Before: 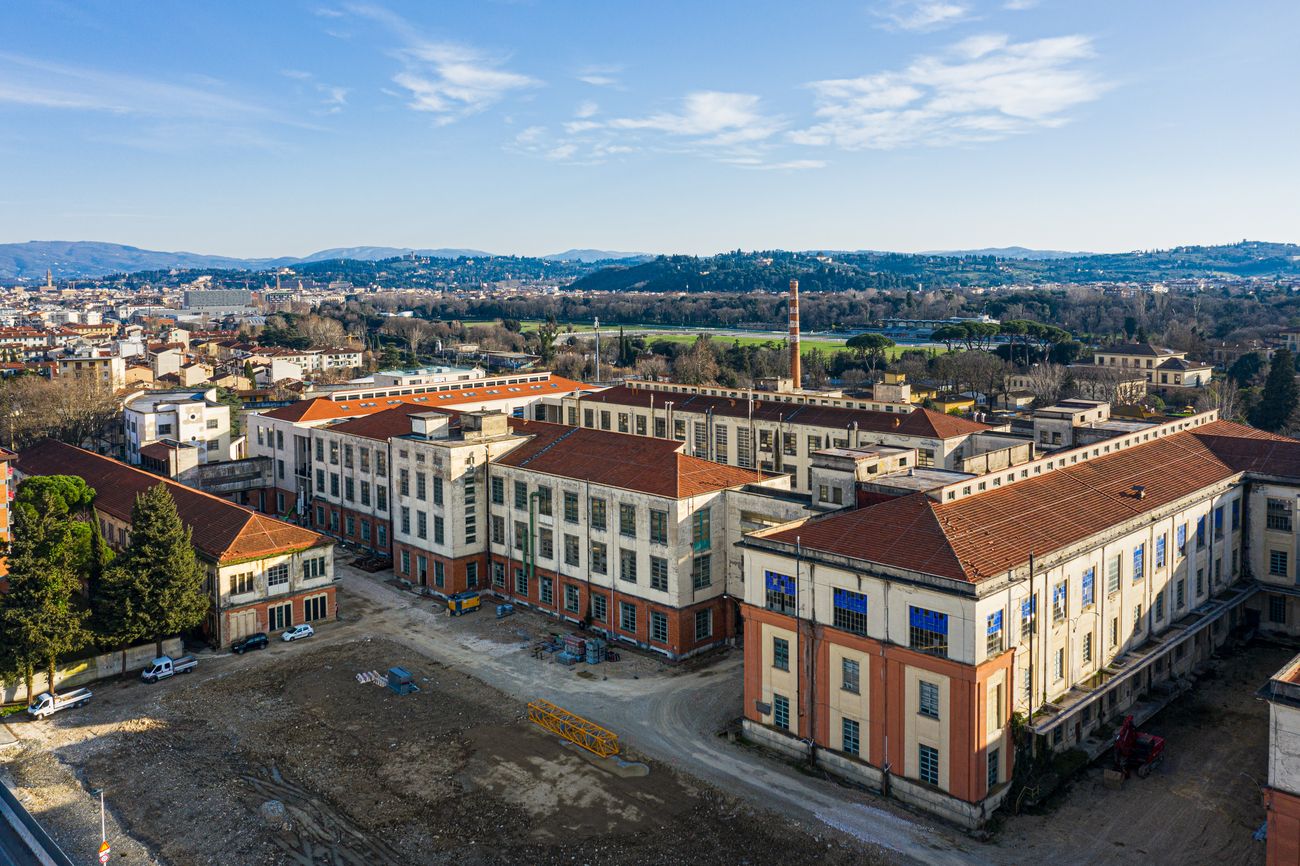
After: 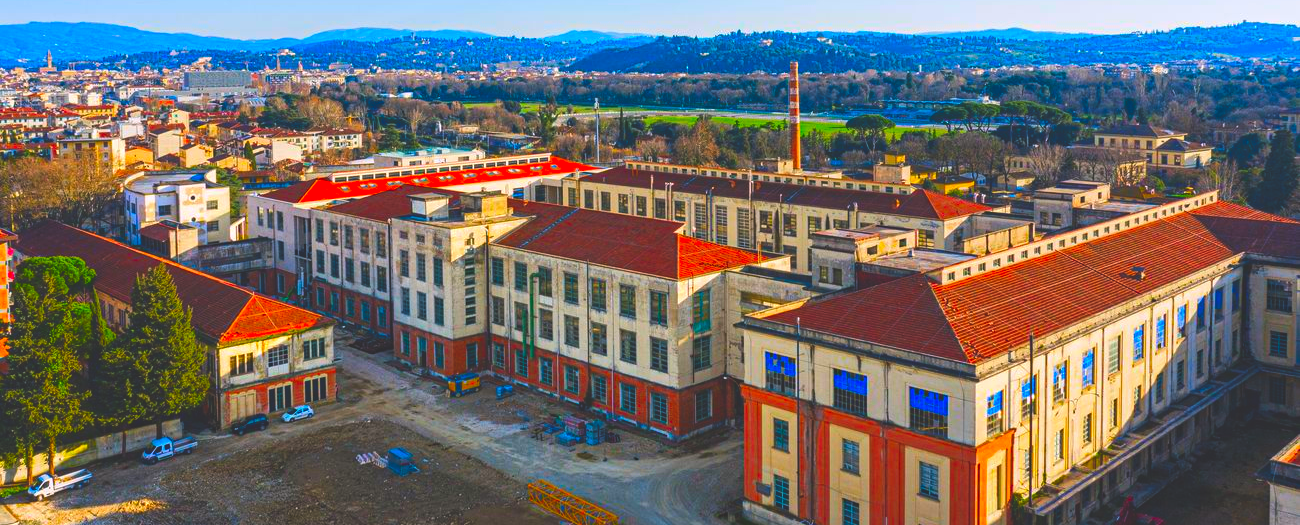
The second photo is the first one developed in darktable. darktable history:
crop and rotate: top 25.357%, bottom 13.942%
color correction: highlights a* 1.59, highlights b* -1.7, saturation 2.48
haze removal: compatibility mode true, adaptive false
exposure: black level correction -0.028, compensate highlight preservation false
